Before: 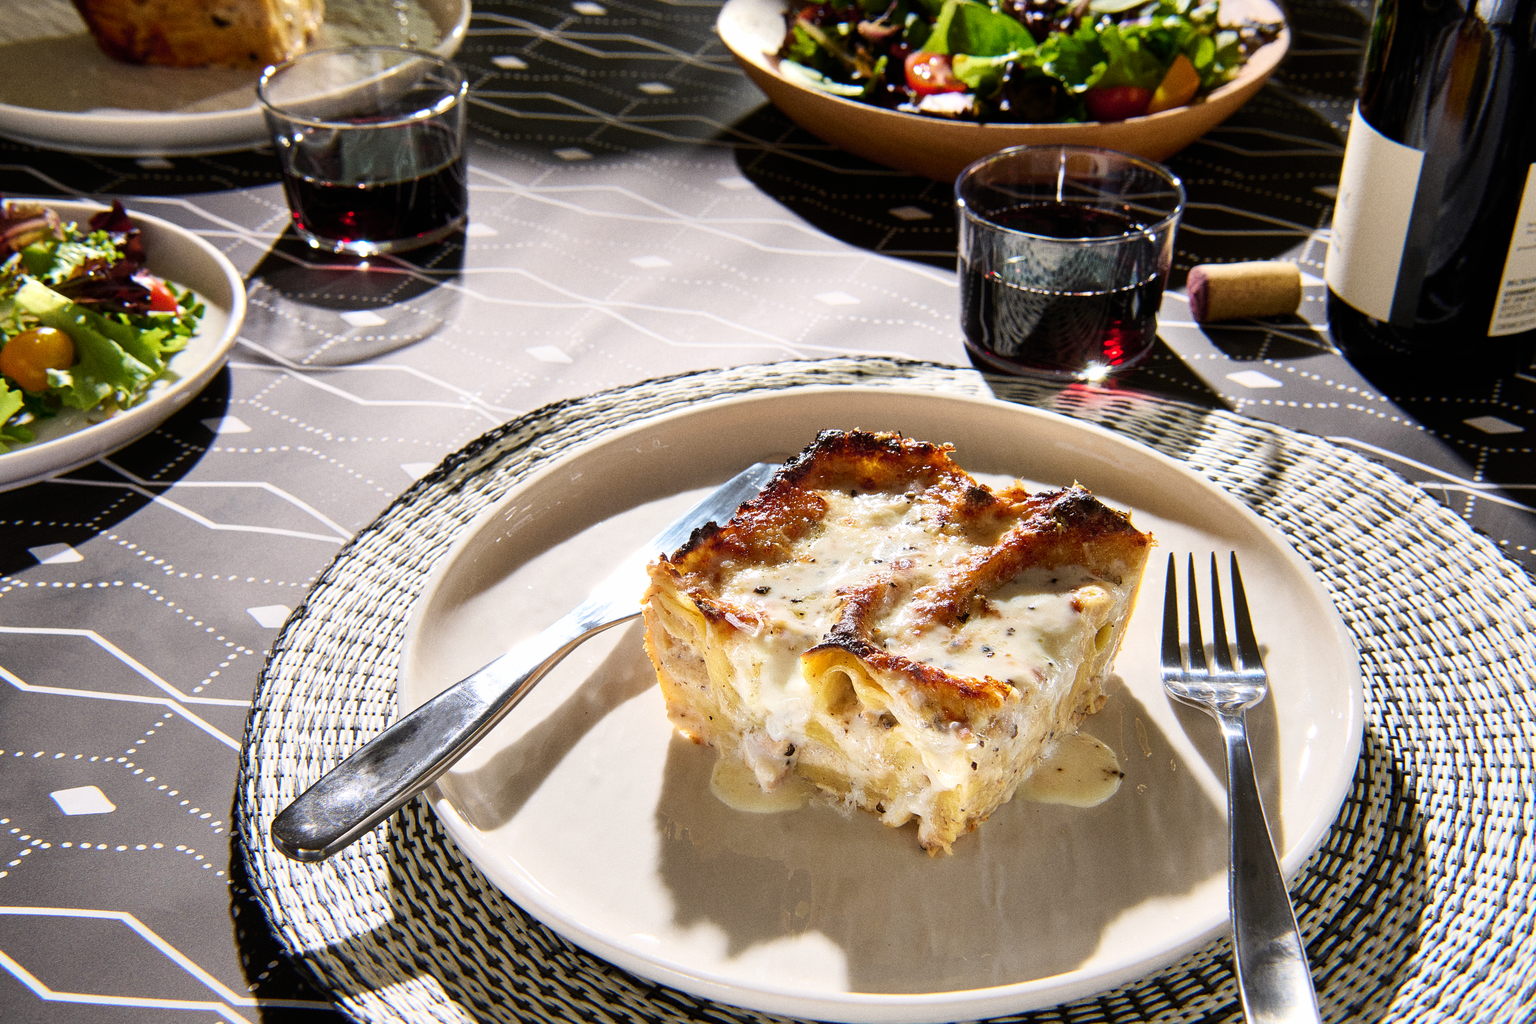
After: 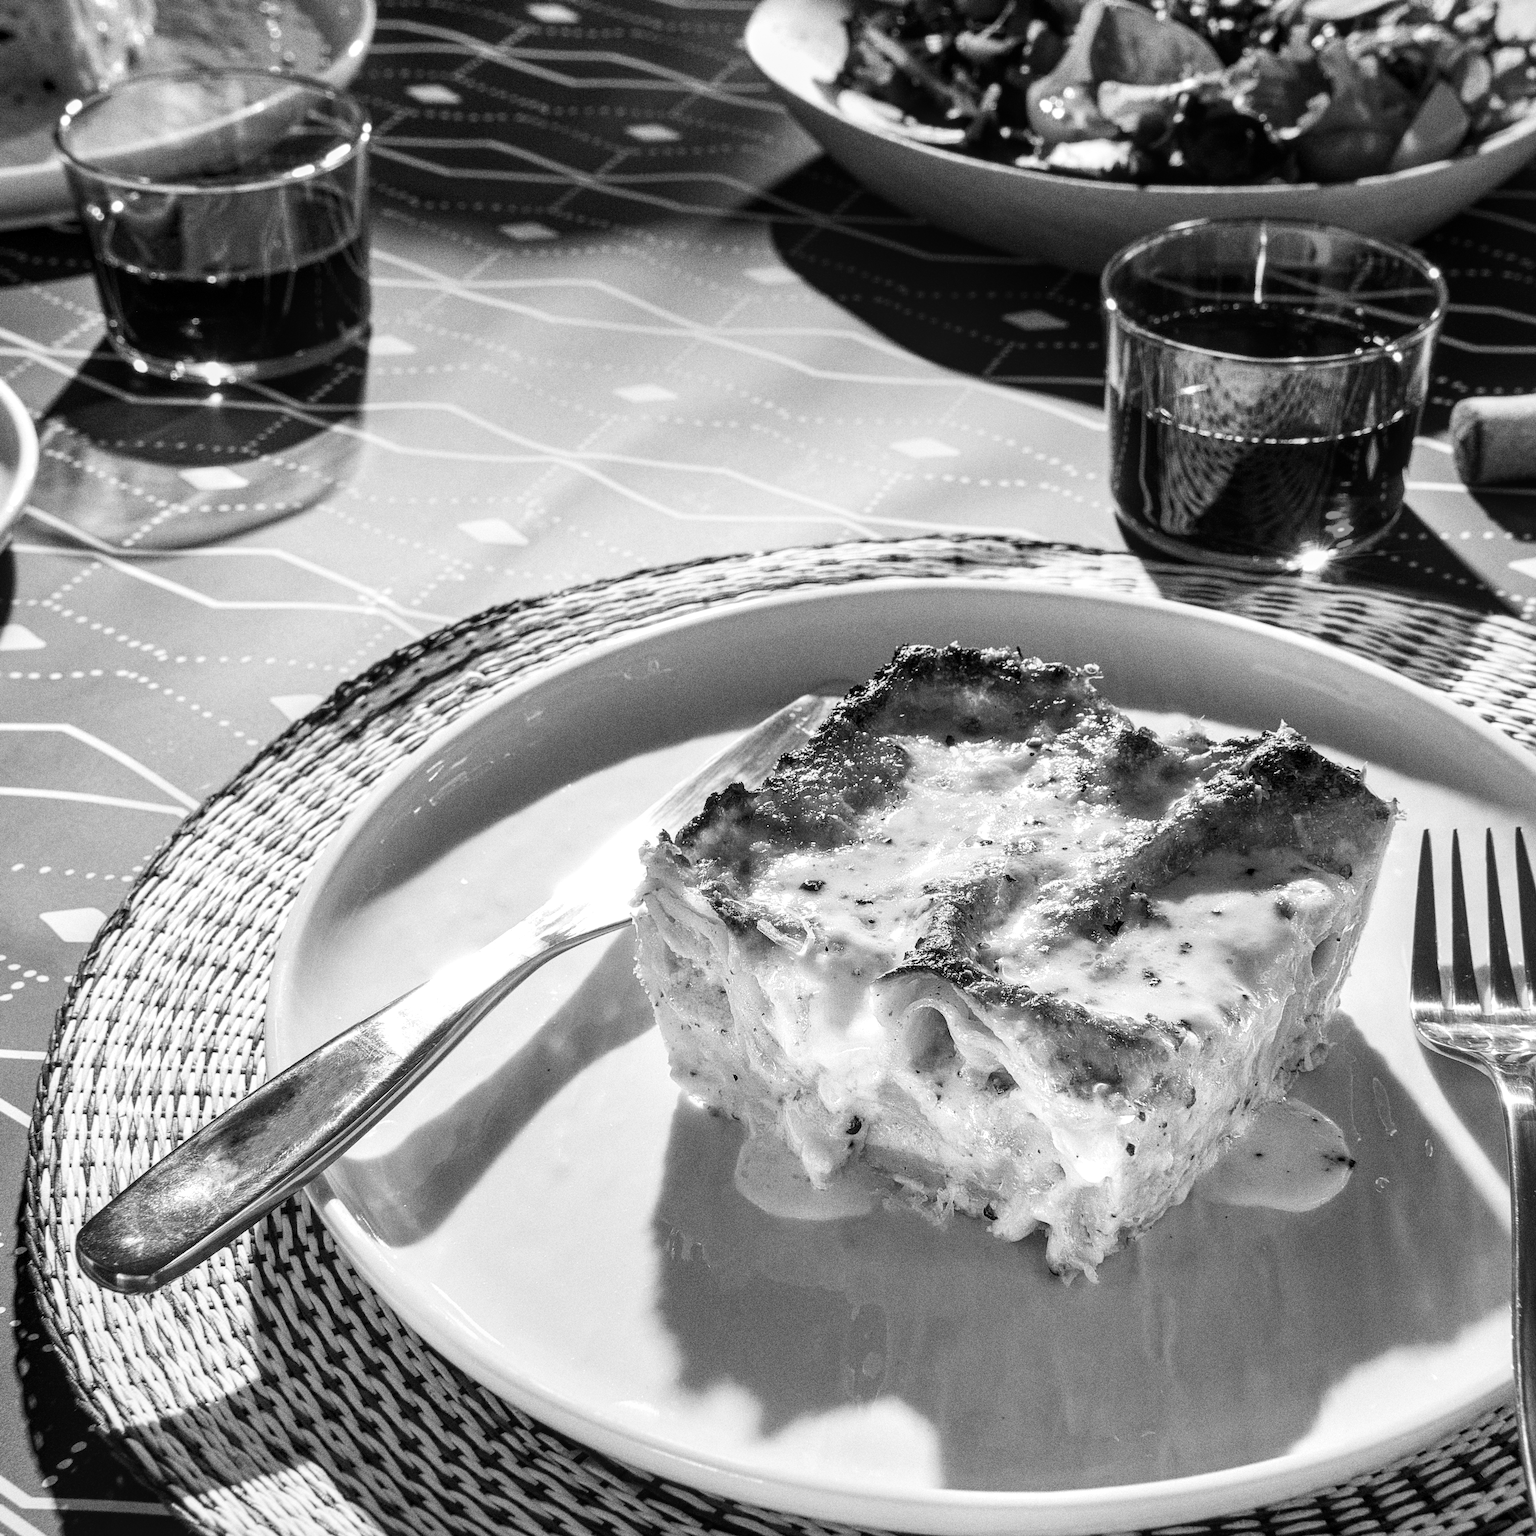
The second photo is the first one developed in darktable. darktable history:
tone equalizer: on, module defaults
local contrast: on, module defaults
color contrast: green-magenta contrast 0.81
monochrome: on, module defaults
crop and rotate: left 14.385%, right 18.948%
